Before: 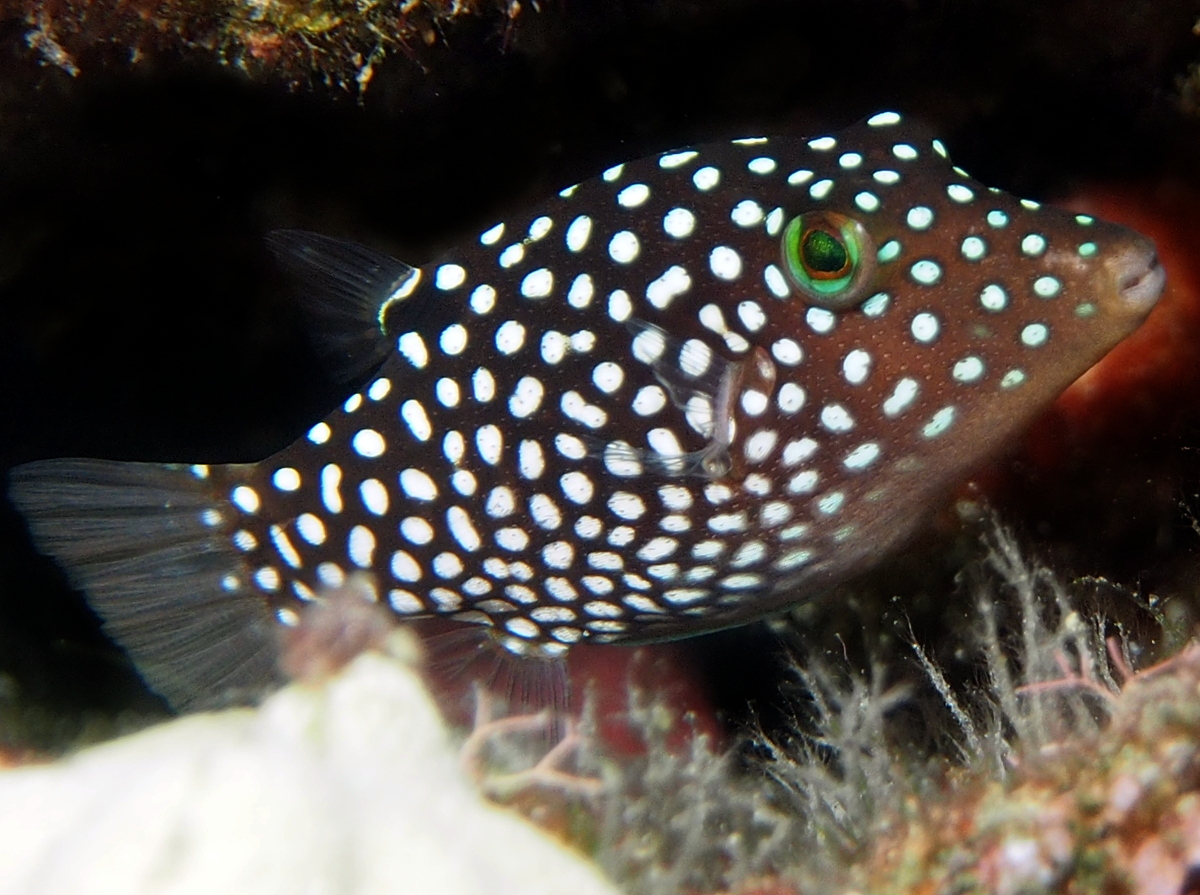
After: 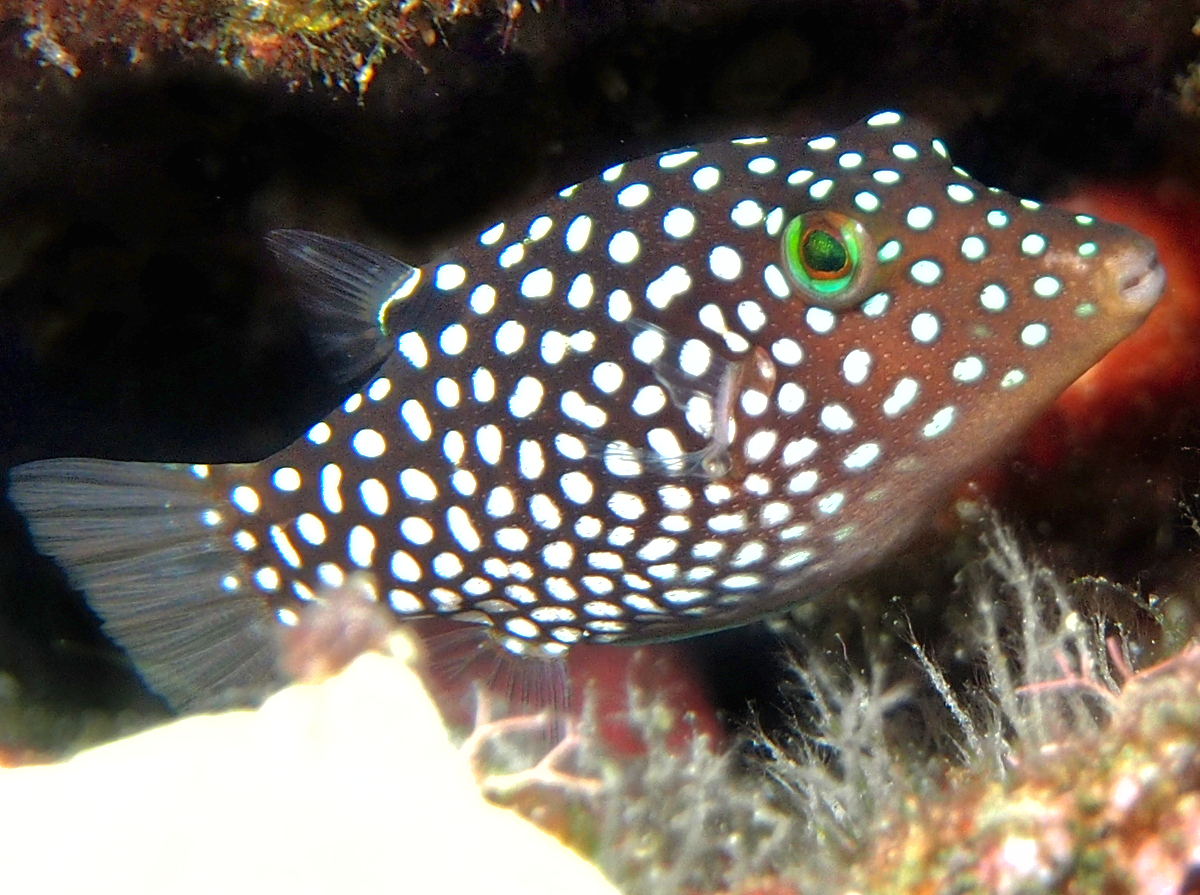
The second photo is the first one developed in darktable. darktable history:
shadows and highlights: on, module defaults
exposure: black level correction 0, exposure 0.952 EV, compensate highlight preservation false
